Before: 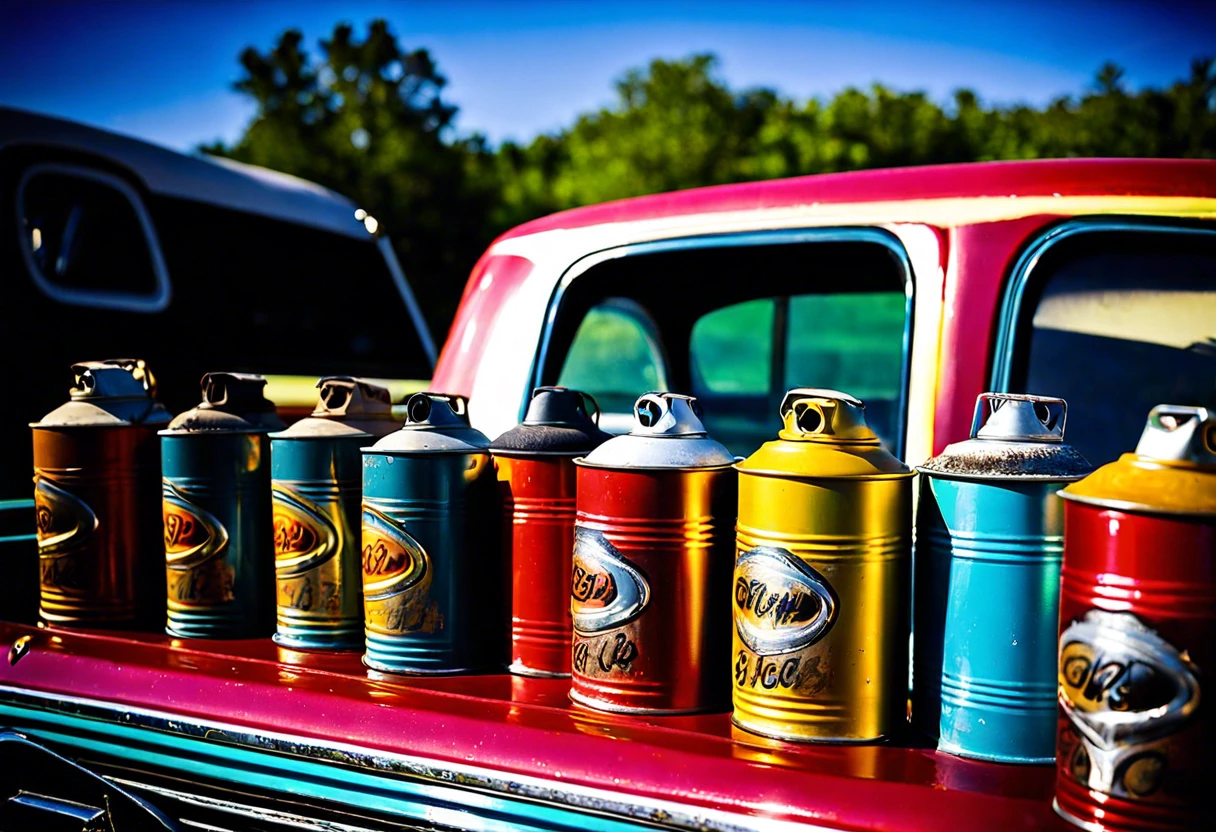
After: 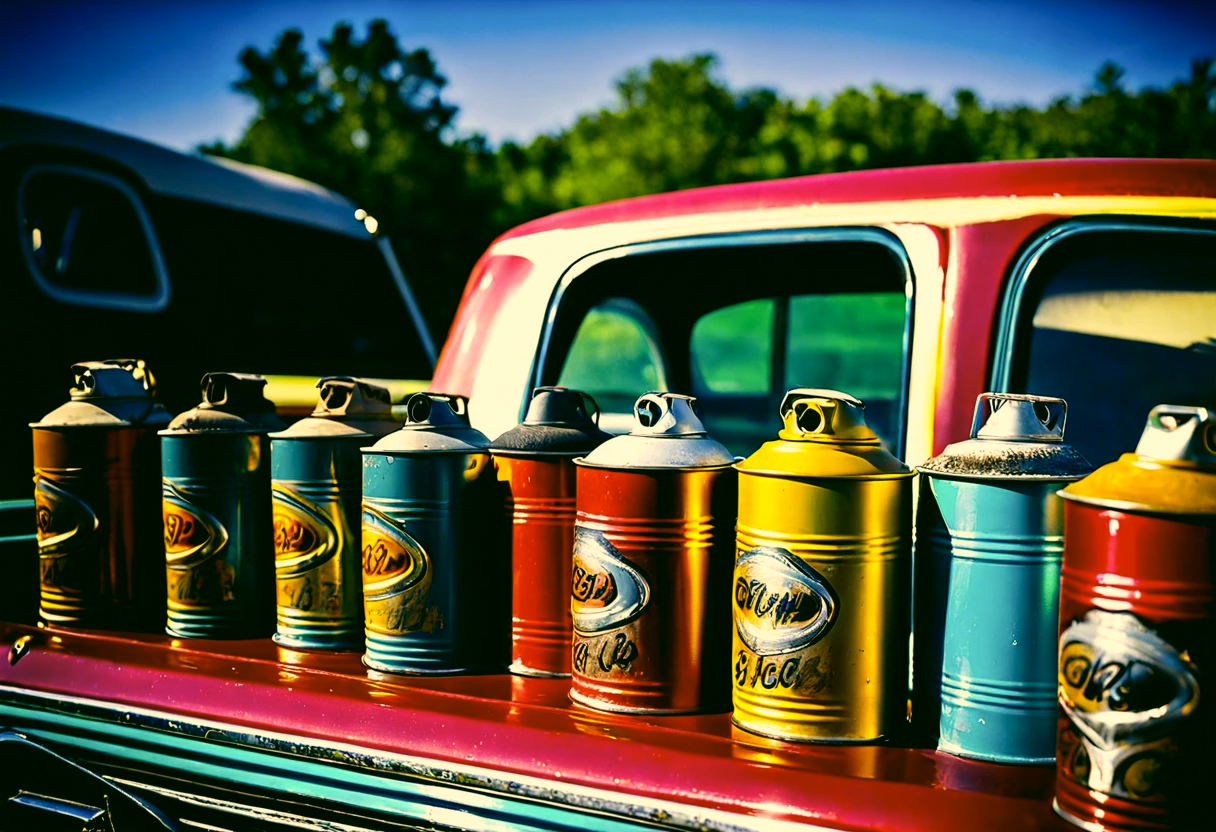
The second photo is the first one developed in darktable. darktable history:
color correction: highlights a* 4.68, highlights b* 23.9, shadows a* -15.99, shadows b* 4.03
